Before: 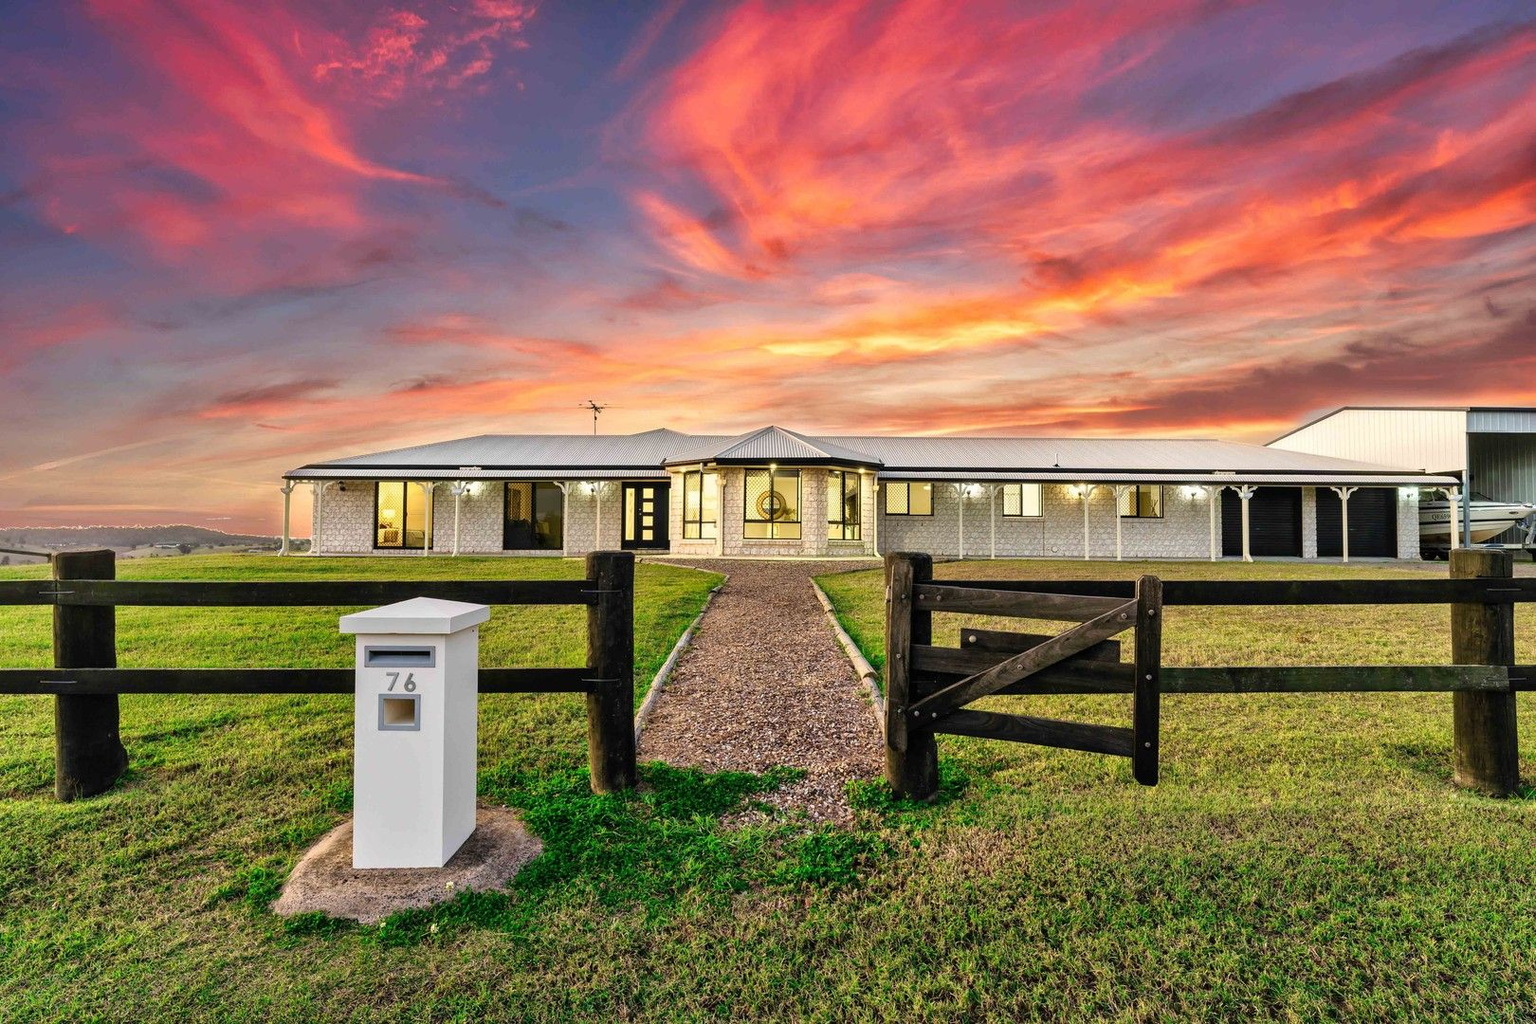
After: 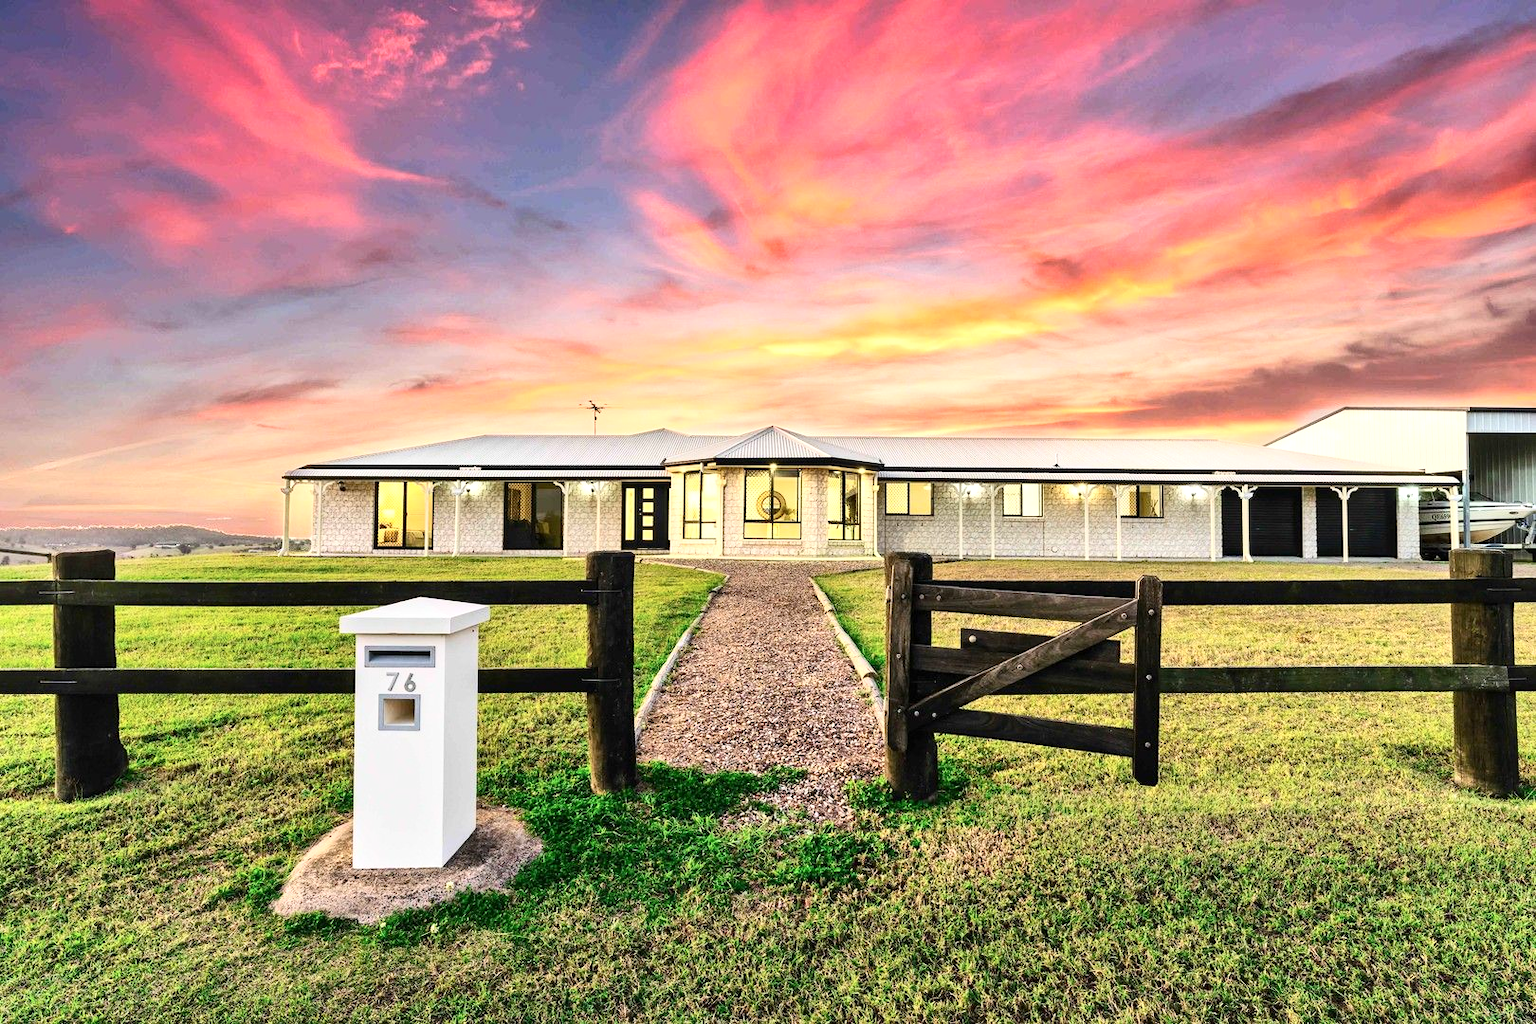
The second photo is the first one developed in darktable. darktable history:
exposure: exposure 0.44 EV, compensate highlight preservation false
contrast brightness saturation: contrast 0.244, brightness 0.094
